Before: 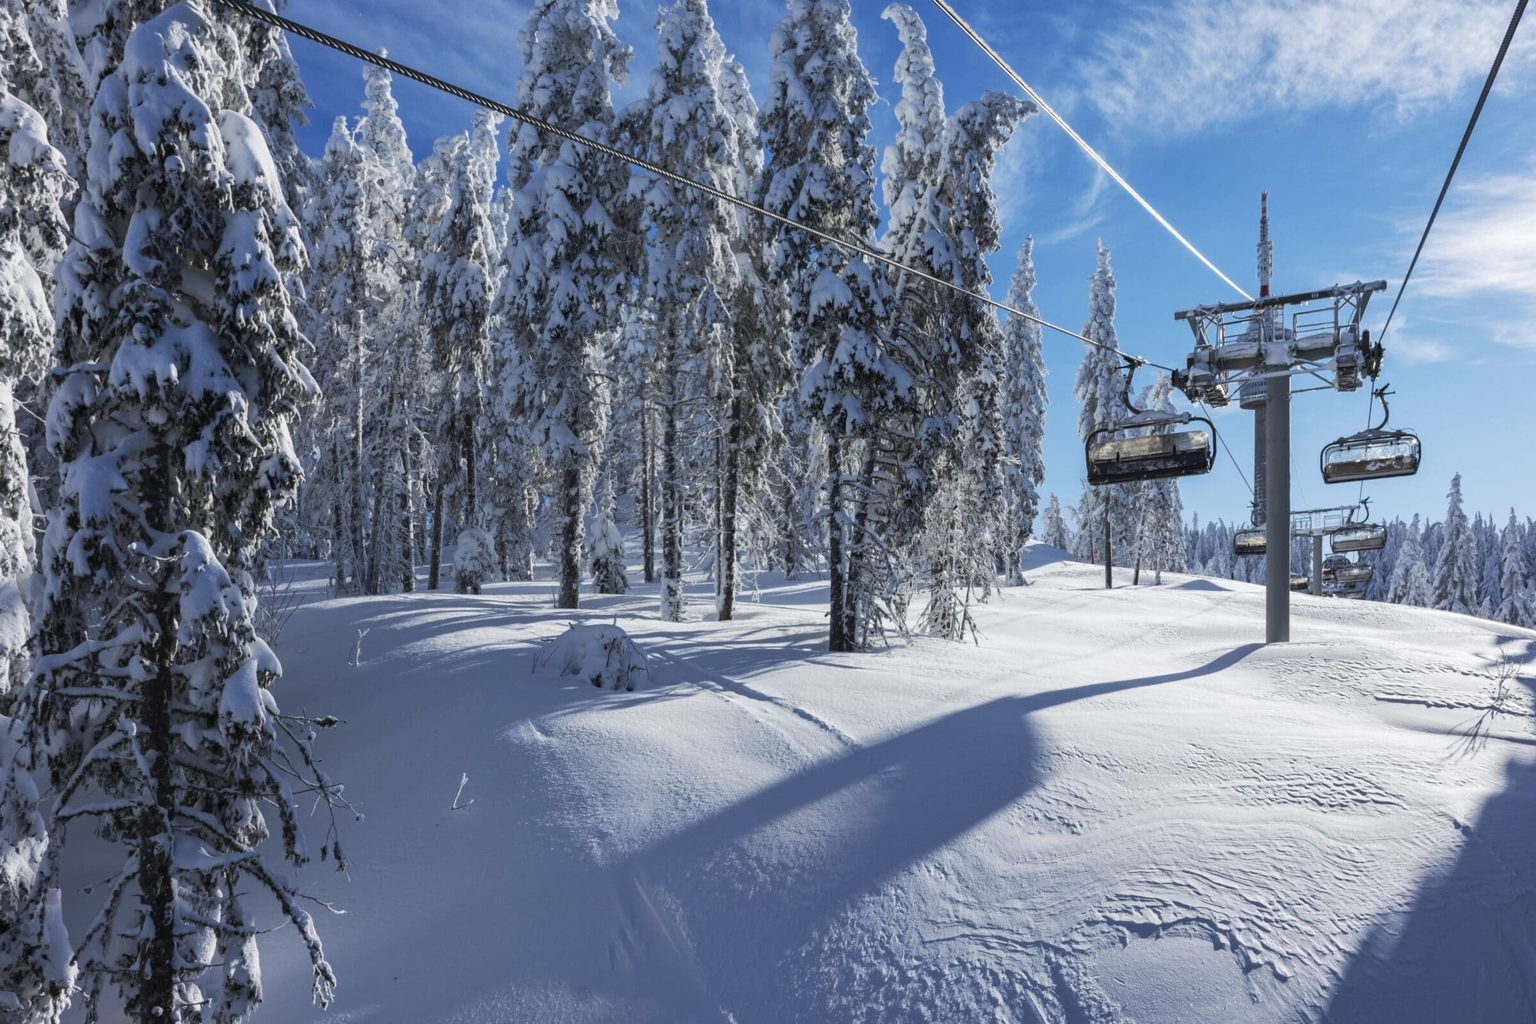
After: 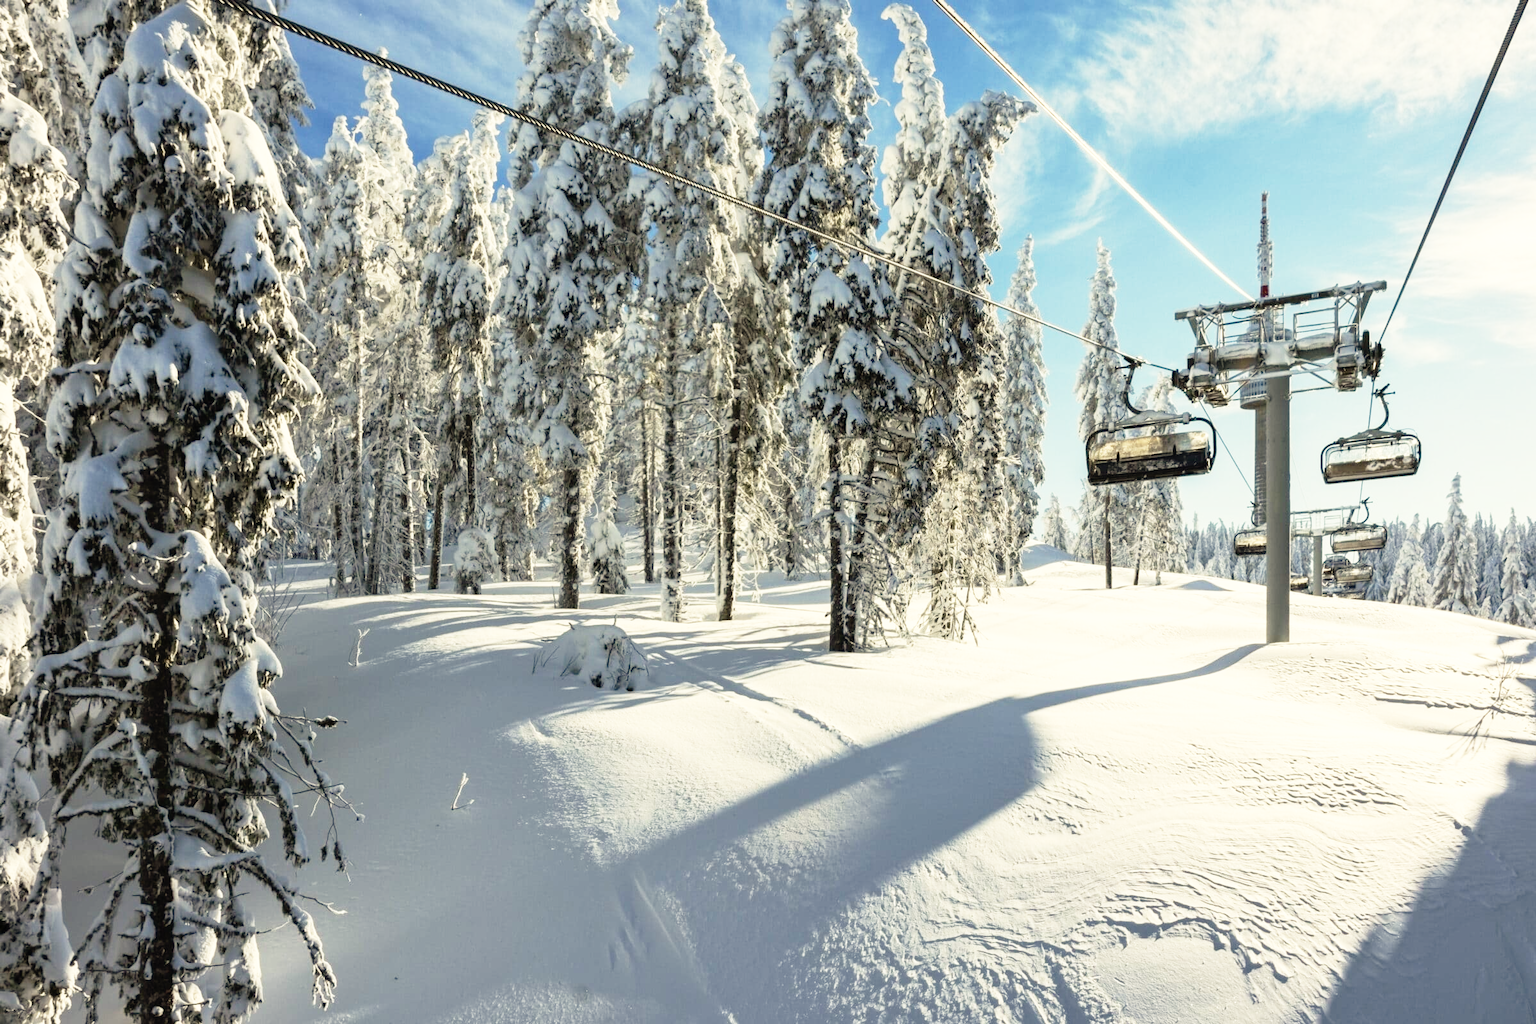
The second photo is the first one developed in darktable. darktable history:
white balance: red 1.08, blue 0.791
tone equalizer: on, module defaults
base curve: curves: ch0 [(0, 0) (0.012, 0.01) (0.073, 0.168) (0.31, 0.711) (0.645, 0.957) (1, 1)], preserve colors none
